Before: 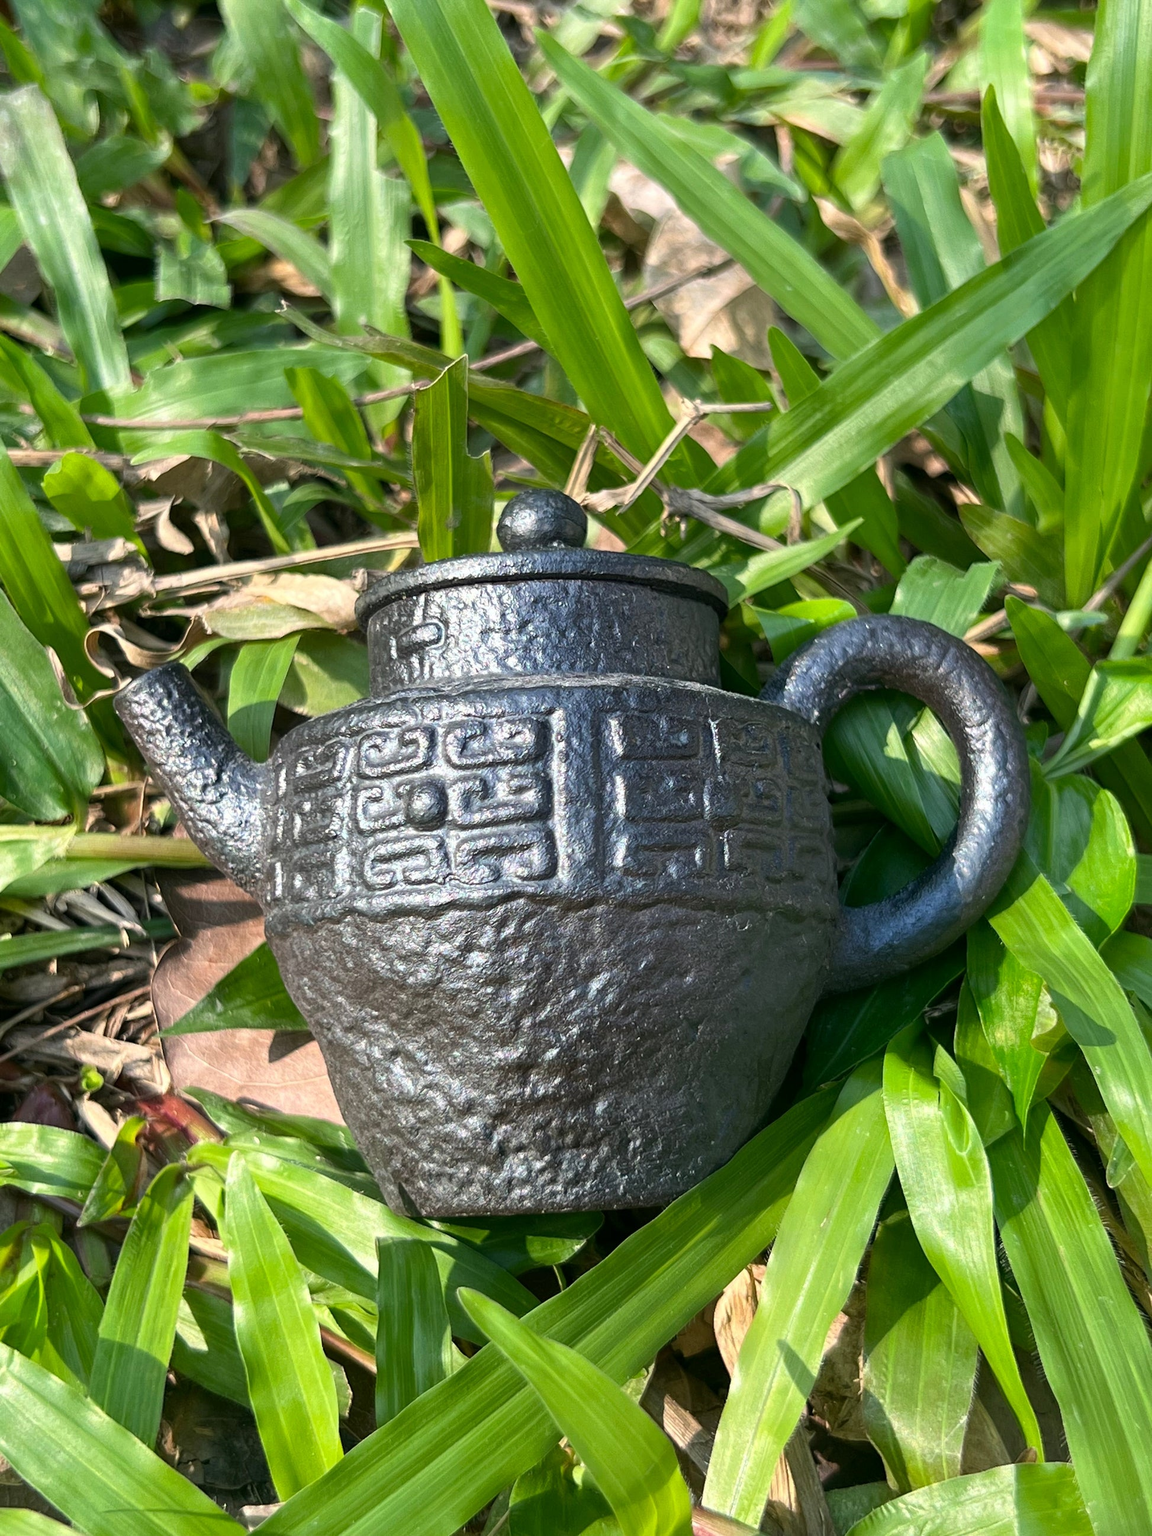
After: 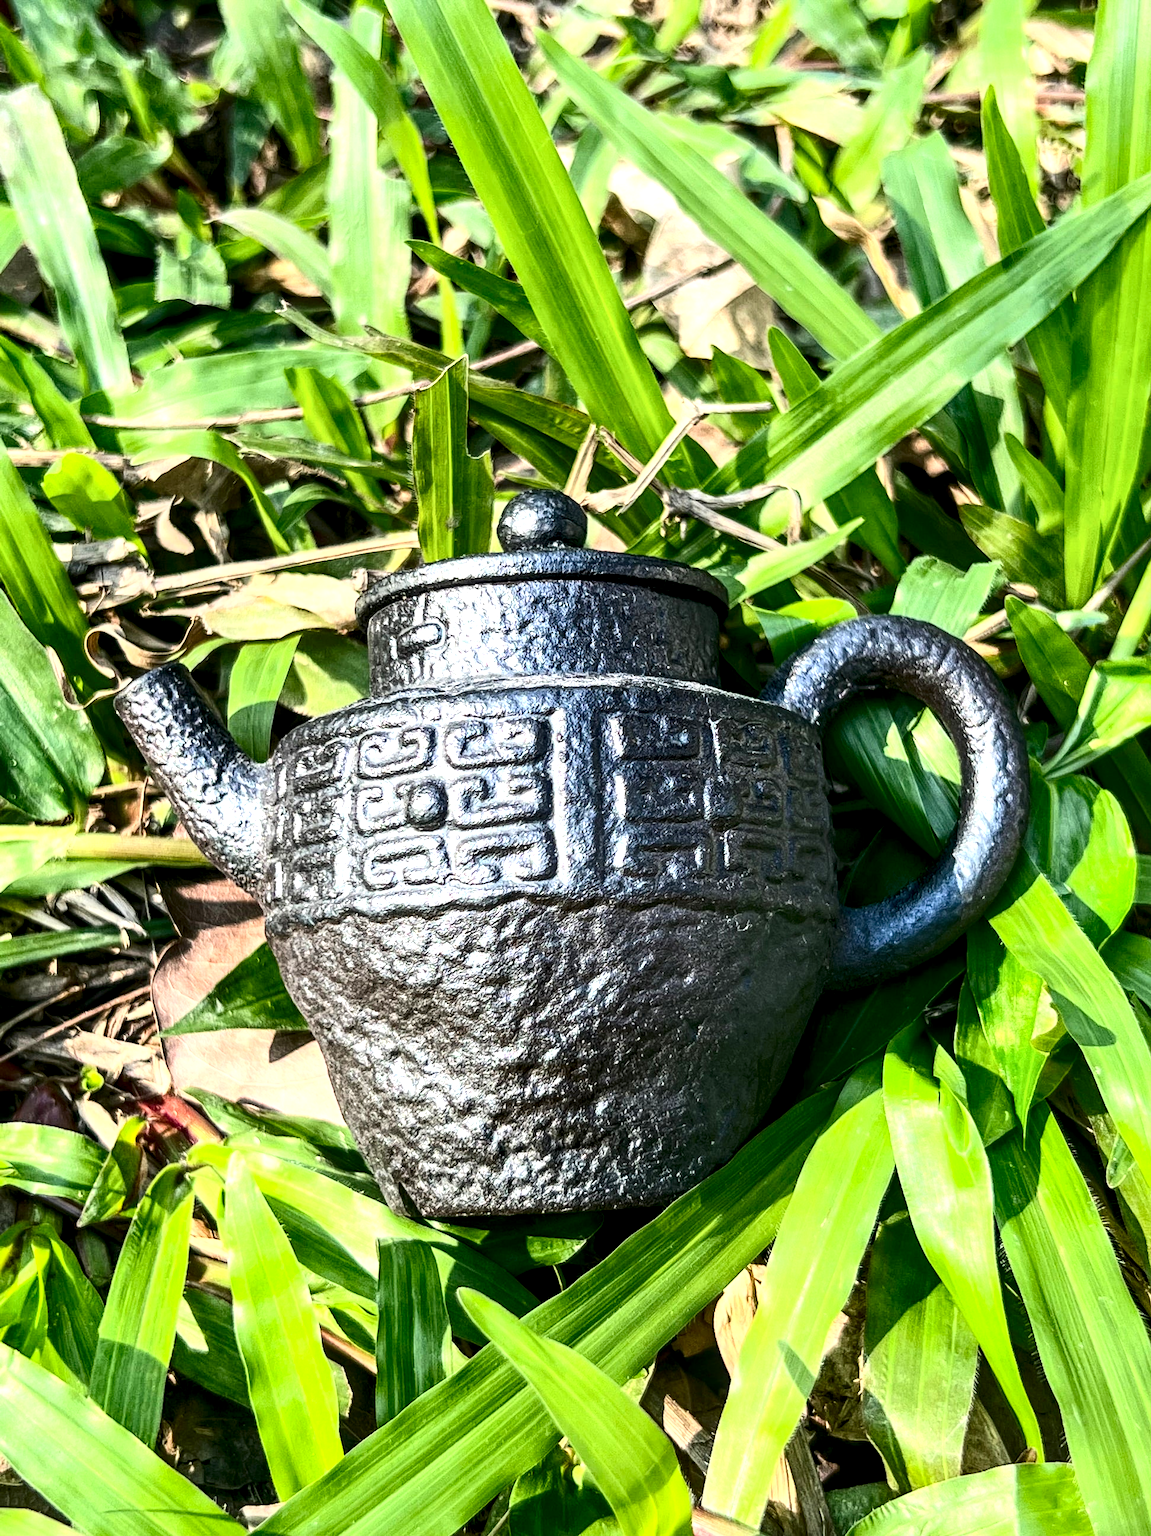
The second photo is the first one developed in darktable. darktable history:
contrast brightness saturation: contrast 0.401, brightness 0.102, saturation 0.206
exposure: exposure 0.297 EV, compensate highlight preservation false
local contrast: highlights 60%, shadows 59%, detail 160%
